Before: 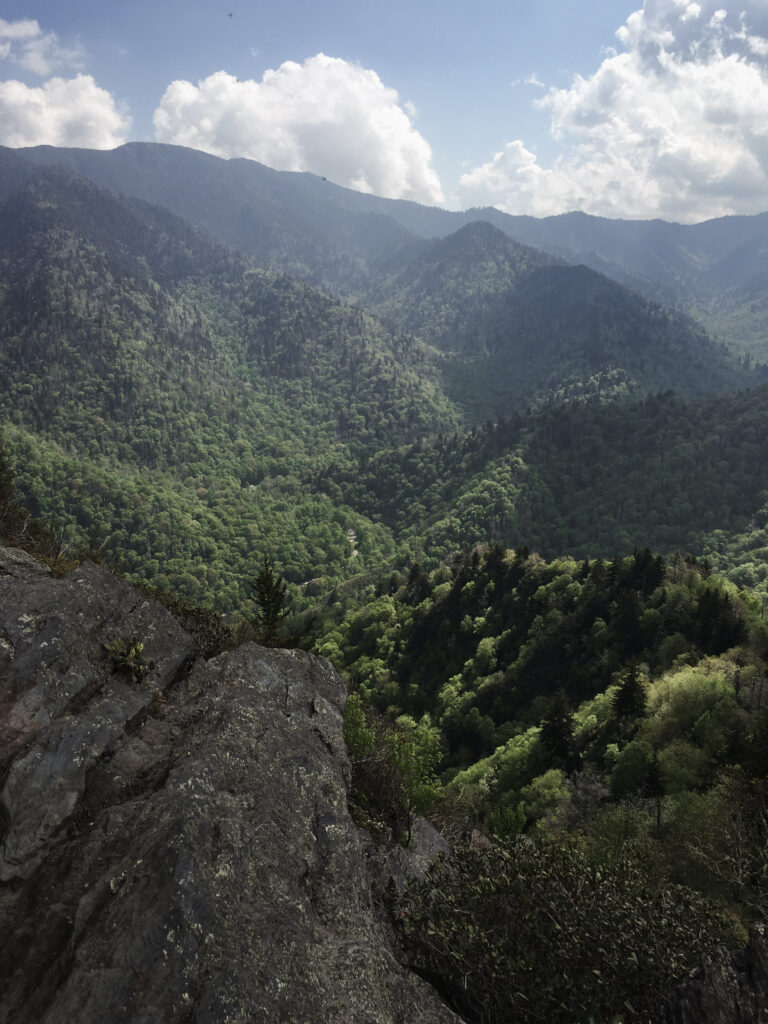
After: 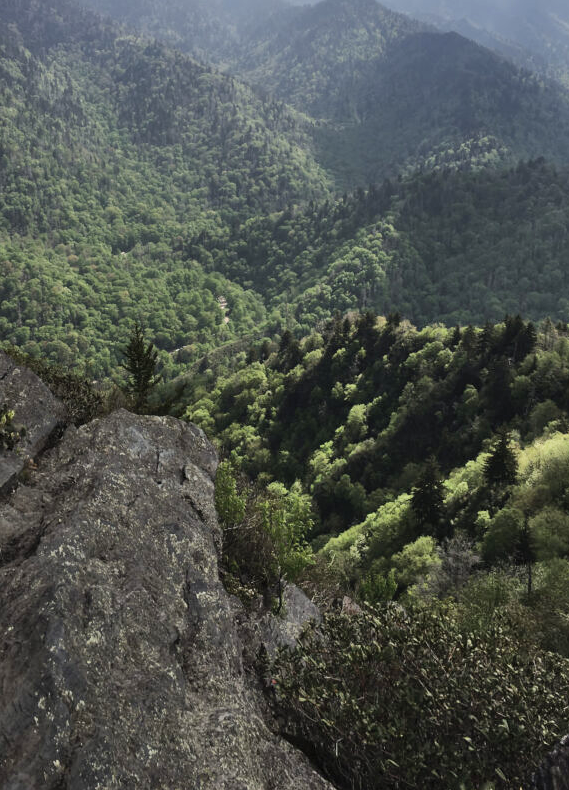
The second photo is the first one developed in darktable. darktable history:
crop: left 16.832%, top 22.787%, right 8.971%
shadows and highlights: white point adjustment 0.894, soften with gaussian
exposure: exposure 0.298 EV, compensate highlight preservation false
